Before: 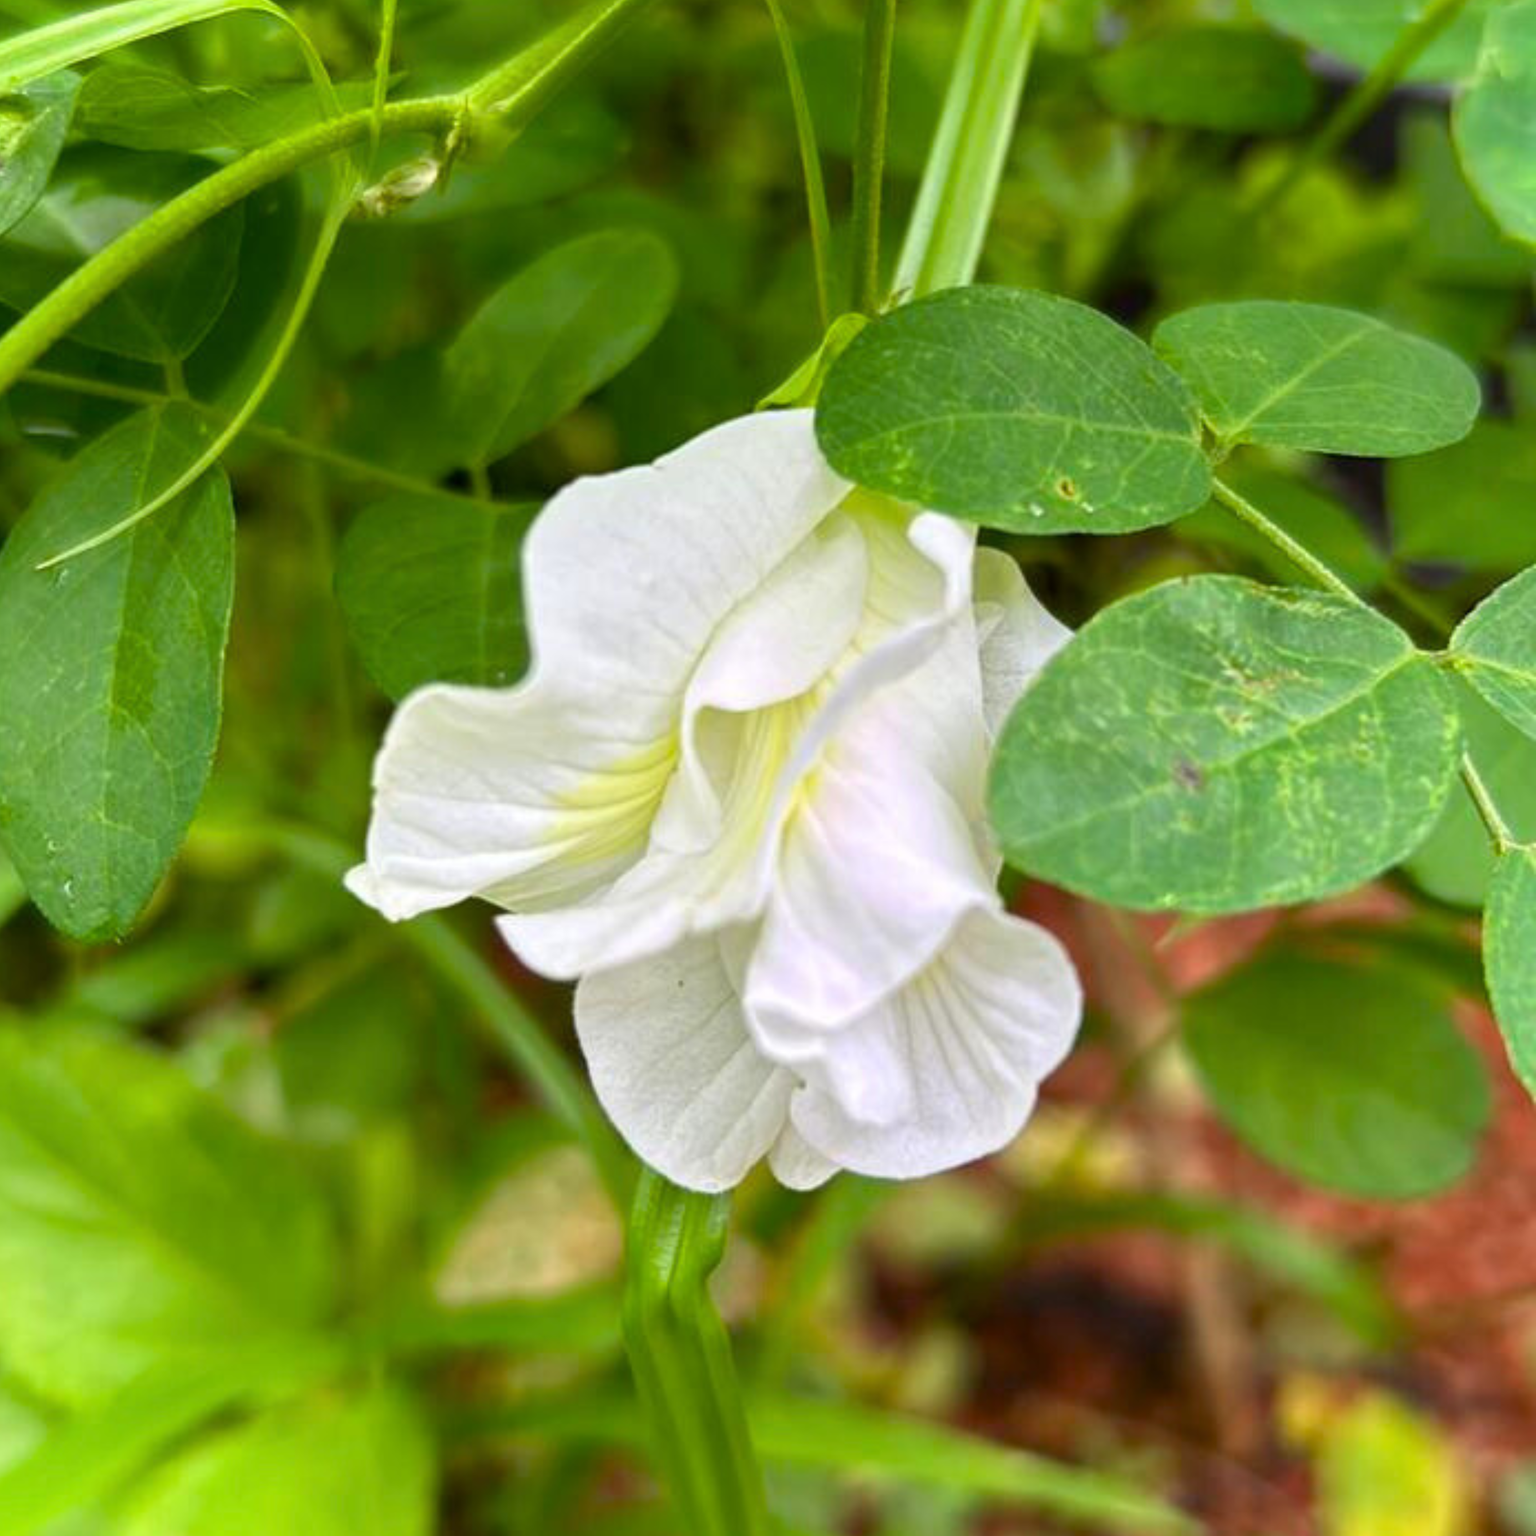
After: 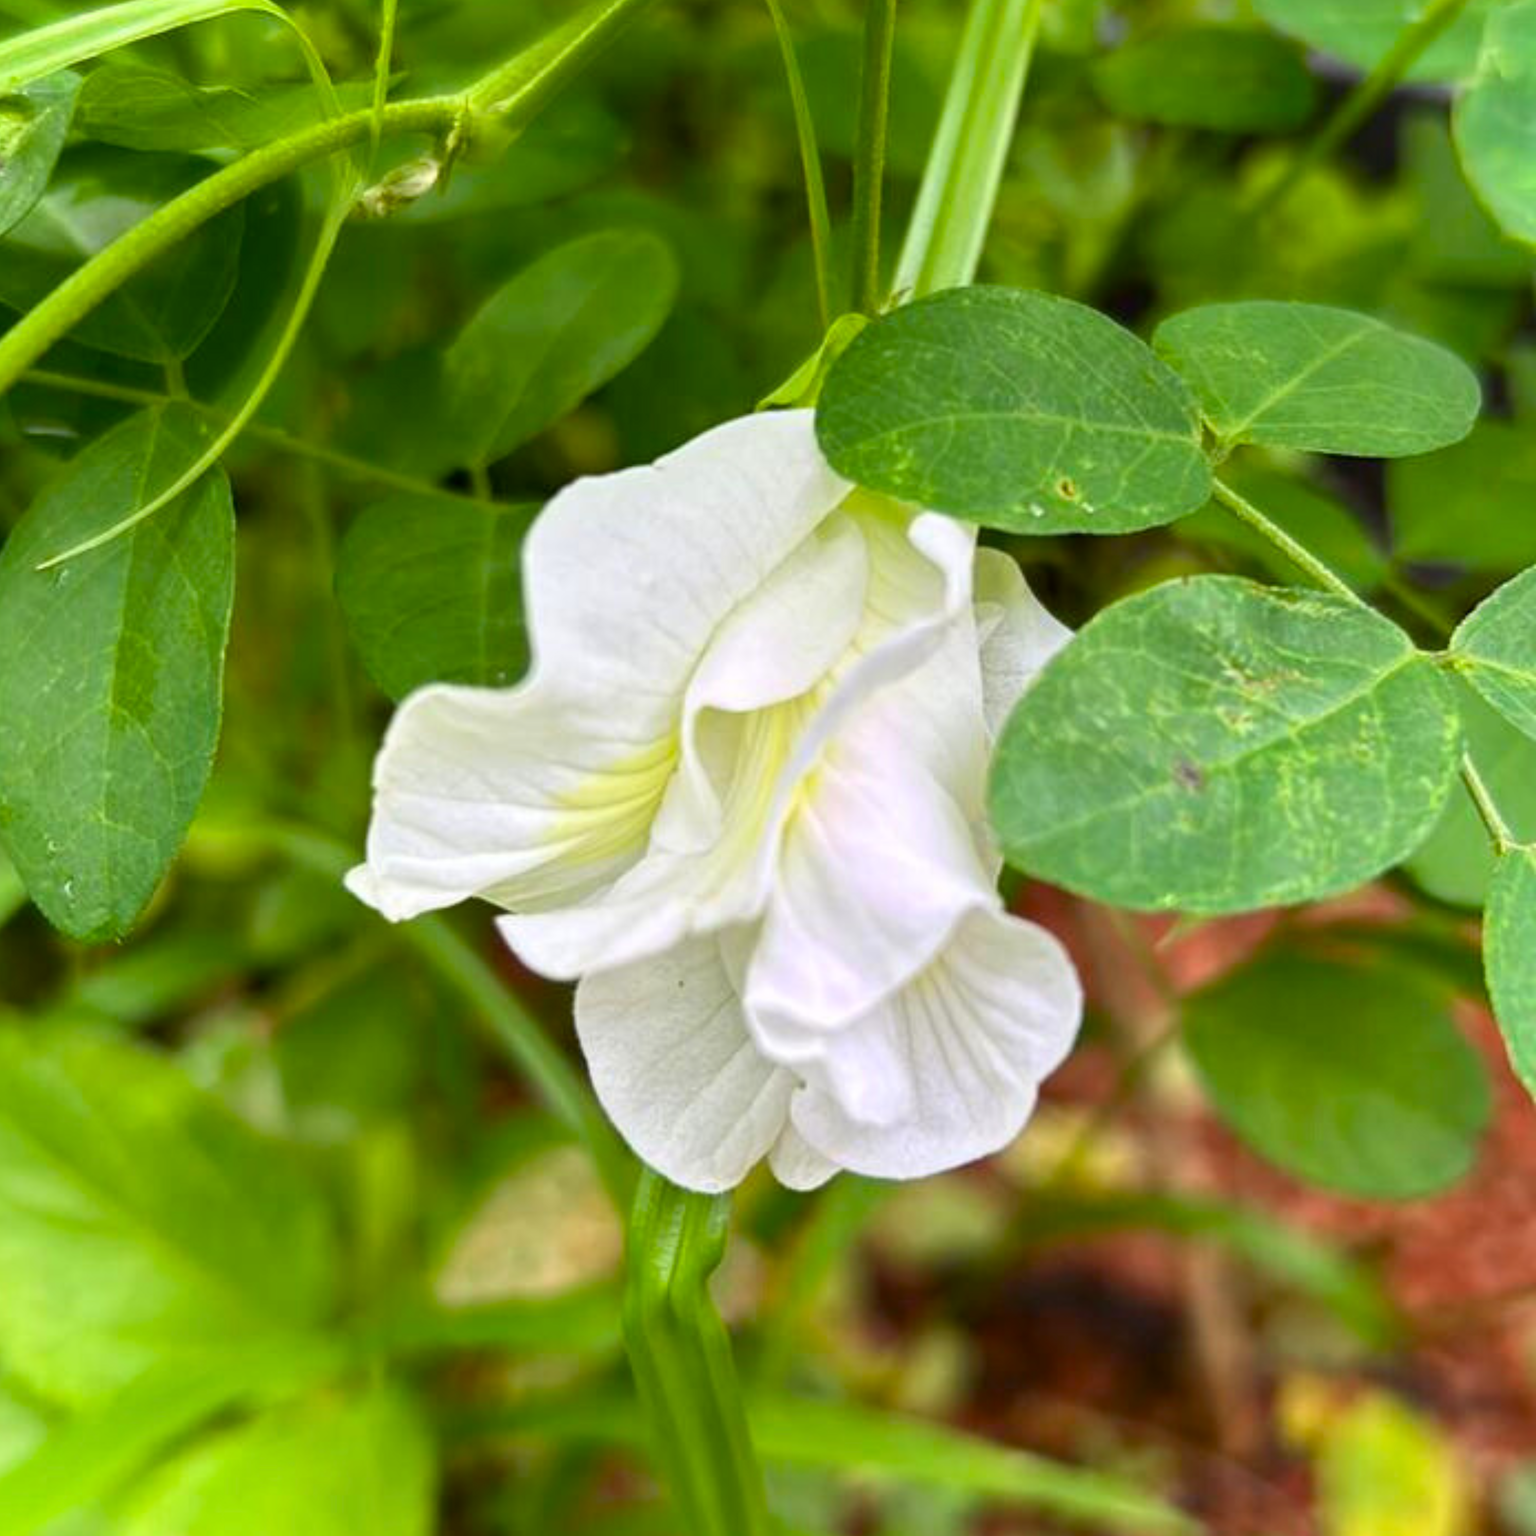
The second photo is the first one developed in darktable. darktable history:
contrast brightness saturation: contrast 0.08, saturation 0.02
